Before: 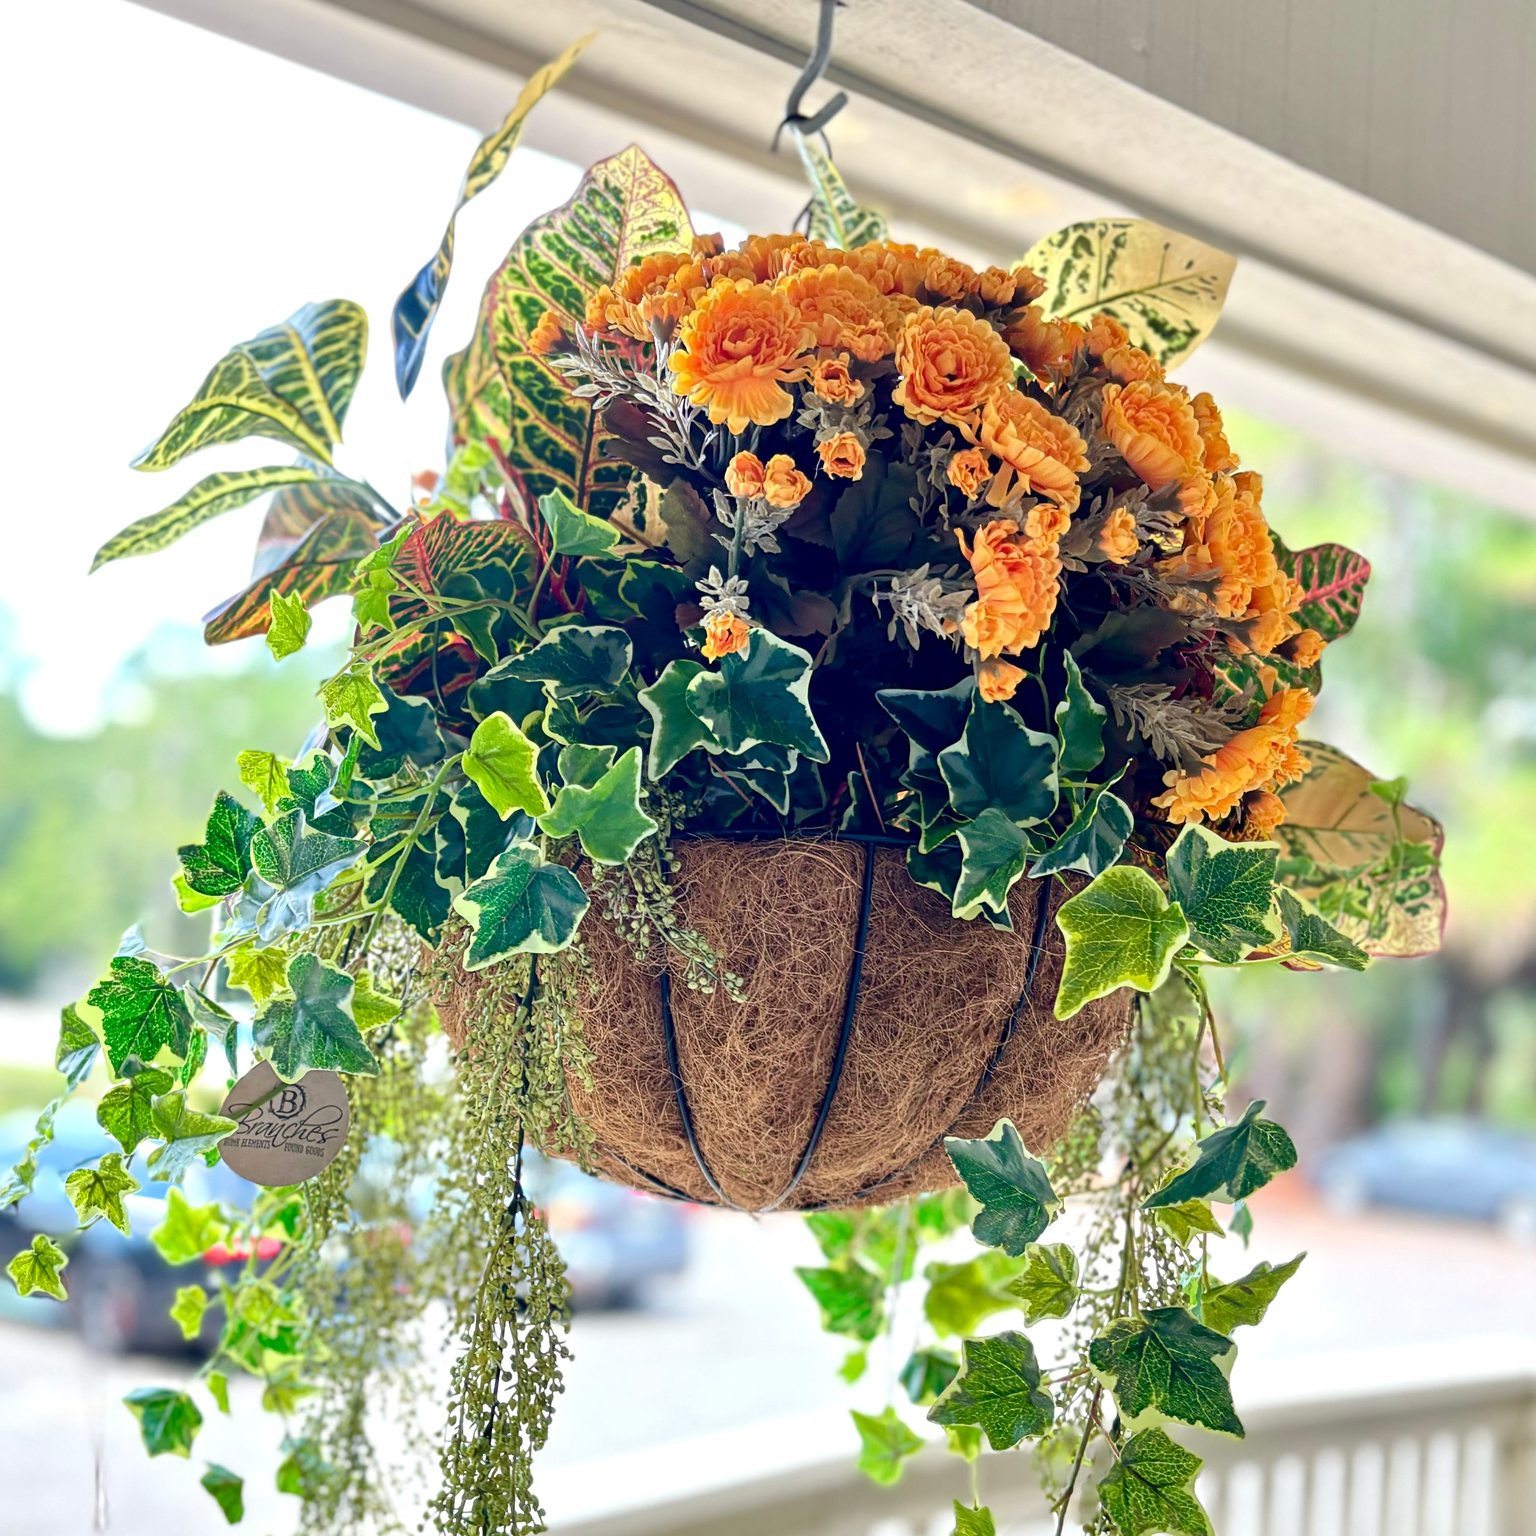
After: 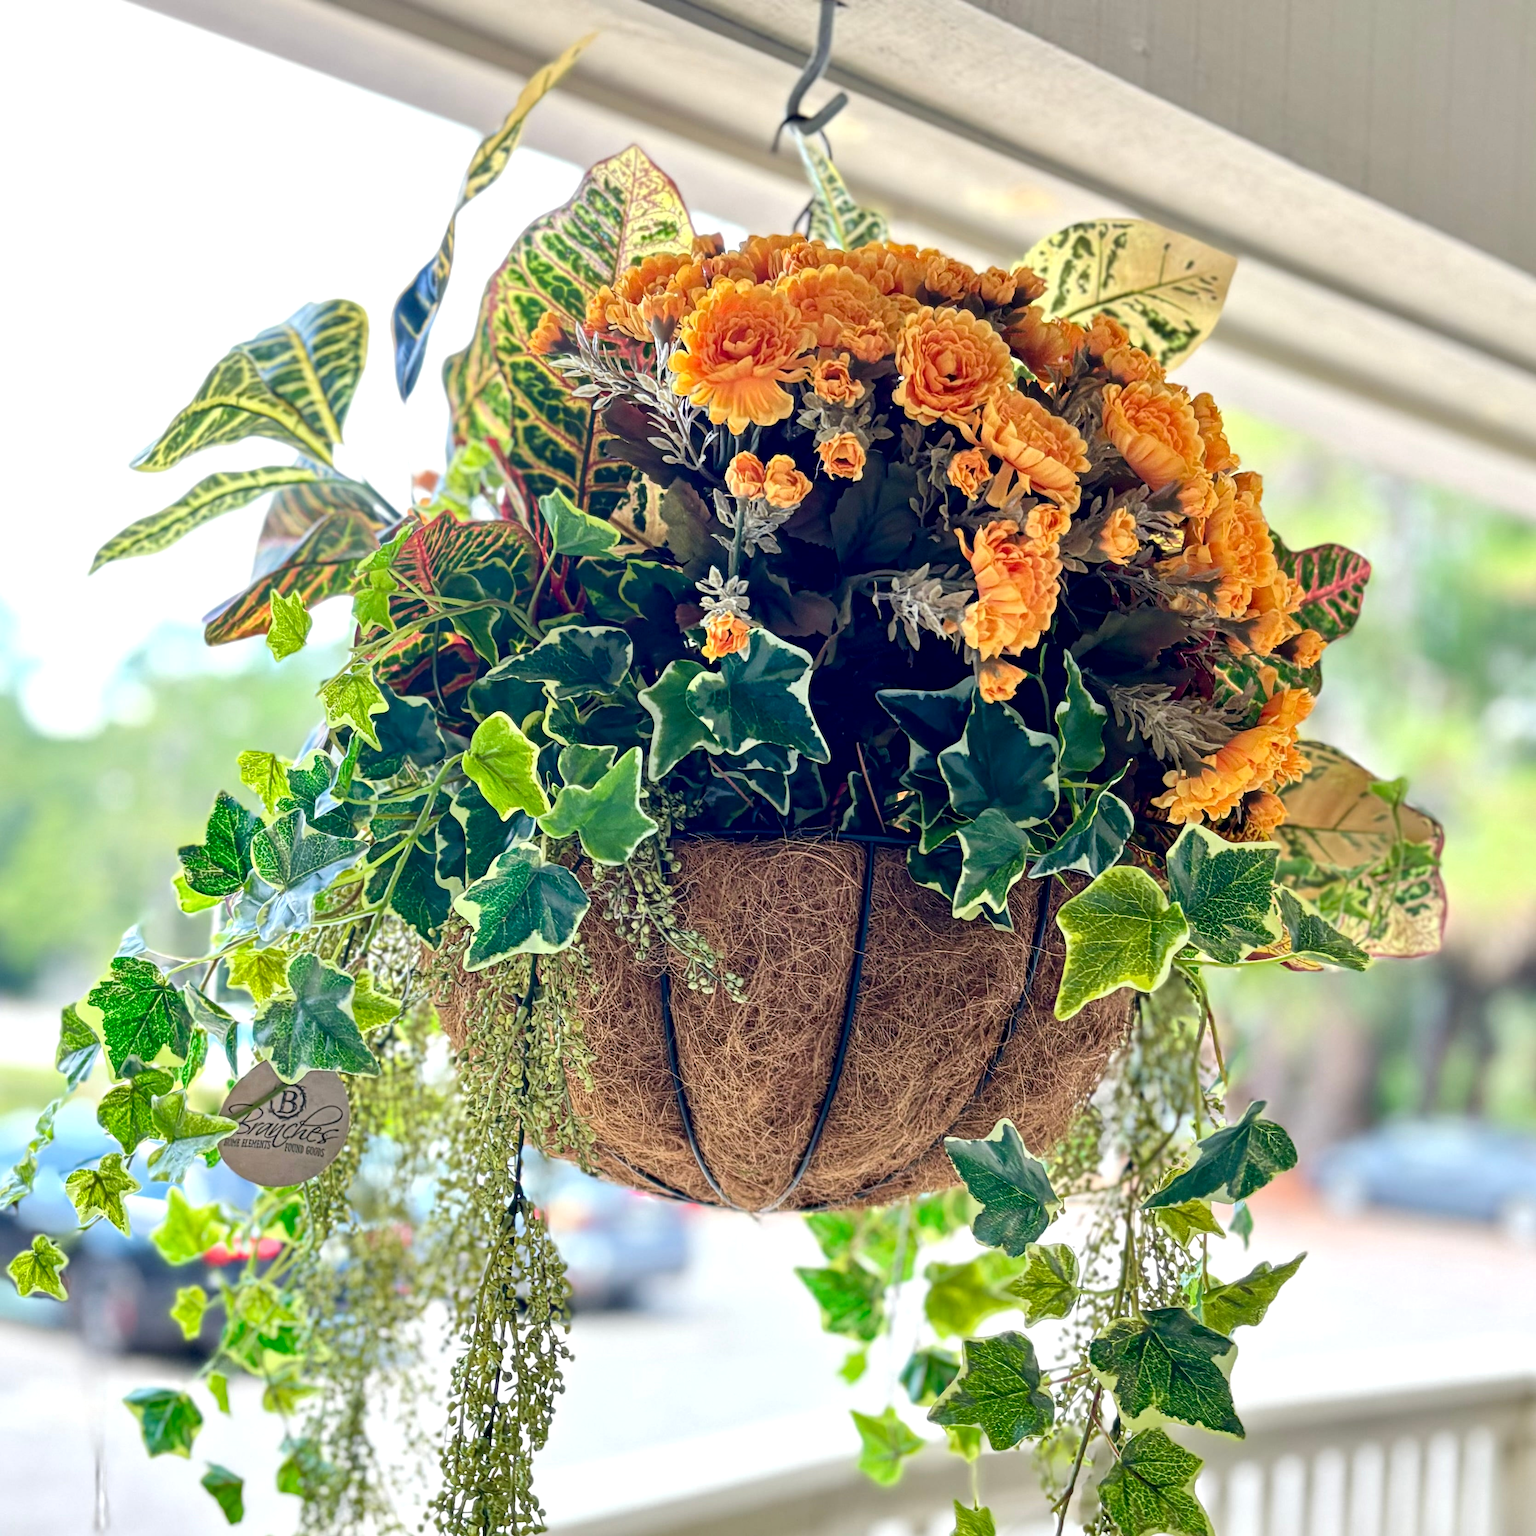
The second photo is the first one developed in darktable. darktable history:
local contrast: highlights 100%, shadows 100%, detail 120%, midtone range 0.2
tone equalizer: -8 EV 0.06 EV, smoothing diameter 25%, edges refinement/feathering 10, preserve details guided filter
